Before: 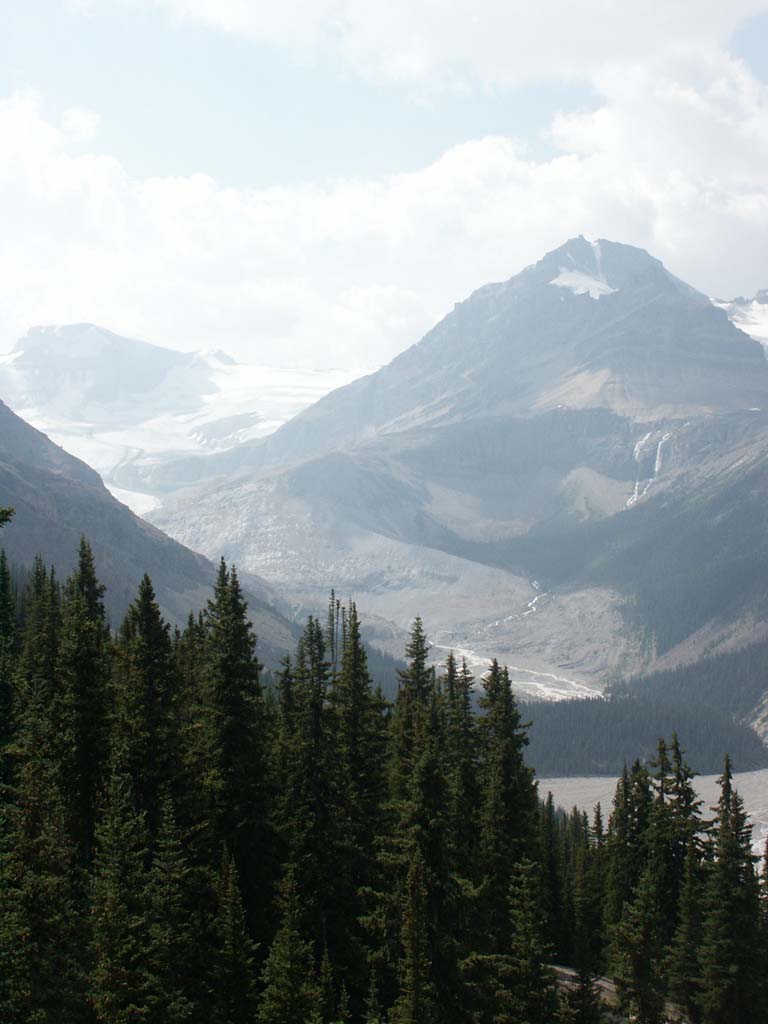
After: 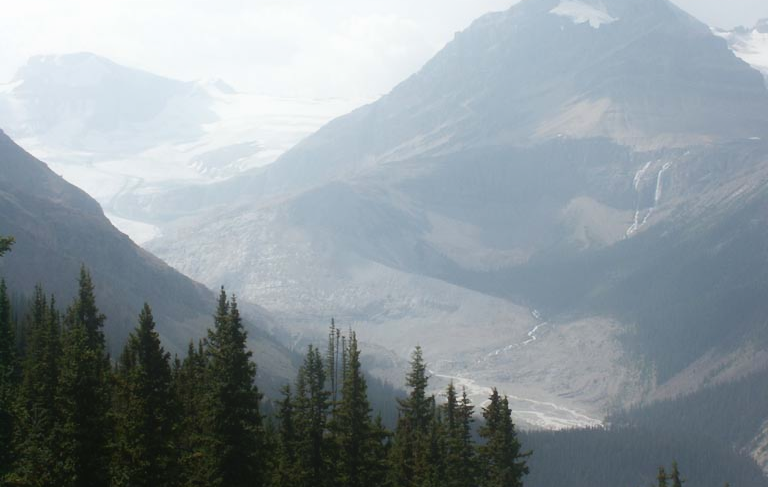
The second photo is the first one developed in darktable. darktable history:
crop and rotate: top 26.469%, bottom 25.95%
contrast equalizer: y [[0.6 ×6], [0.55 ×6], [0 ×6], [0 ×6], [0 ×6]], mix -0.983
